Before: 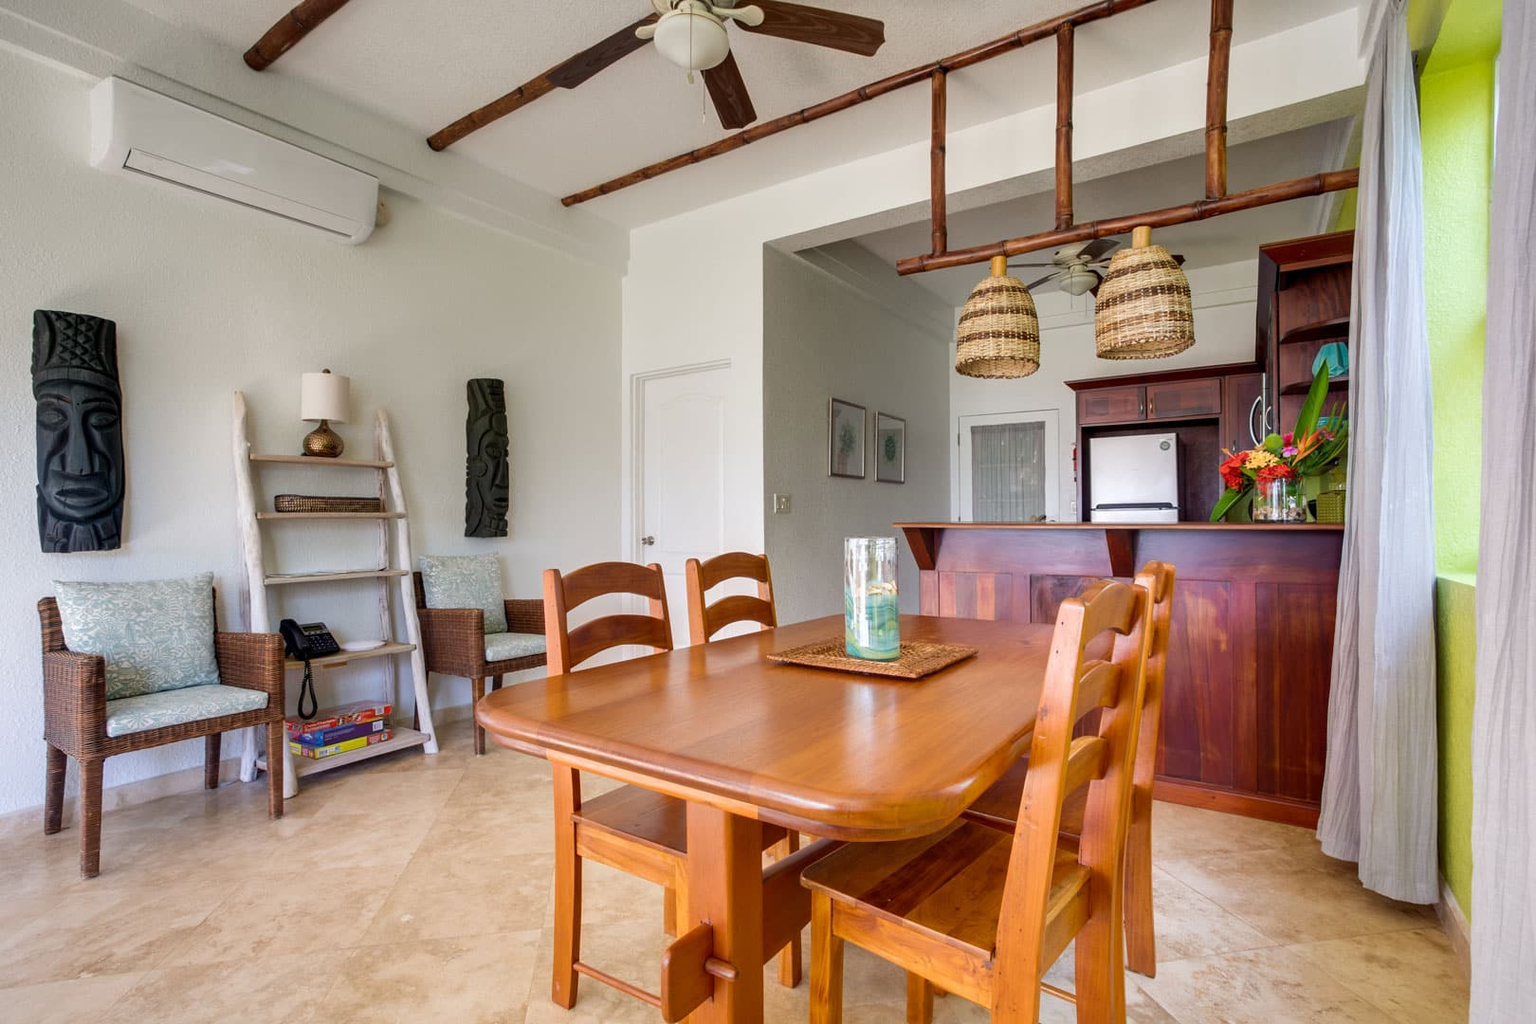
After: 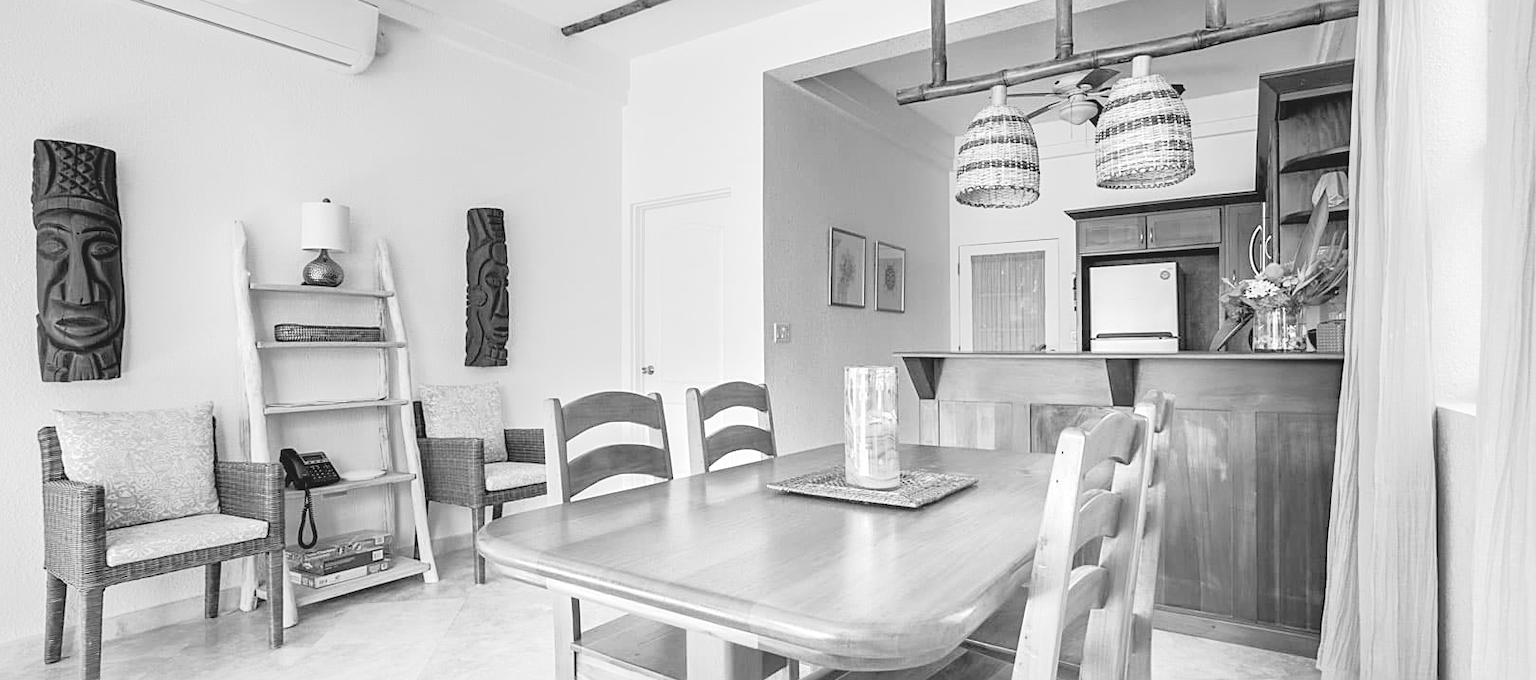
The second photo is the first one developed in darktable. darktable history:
monochrome: a 26.22, b 42.67, size 0.8
crop: top 16.727%, bottom 16.727%
sharpen: on, module defaults
tone curve: curves: ch0 [(0, 0.021) (0.049, 0.044) (0.152, 0.14) (0.328, 0.377) (0.473, 0.543) (0.641, 0.705) (0.85, 0.894) (1, 0.969)]; ch1 [(0, 0) (0.302, 0.331) (0.427, 0.433) (0.472, 0.47) (0.502, 0.503) (0.527, 0.521) (0.564, 0.58) (0.614, 0.626) (0.677, 0.701) (0.859, 0.885) (1, 1)]; ch2 [(0, 0) (0.33, 0.301) (0.447, 0.44) (0.487, 0.496) (0.502, 0.516) (0.535, 0.563) (0.565, 0.593) (0.618, 0.628) (1, 1)], color space Lab, independent channels, preserve colors none
exposure: exposure 1.25 EV, compensate exposure bias true, compensate highlight preservation false
color balance rgb: linear chroma grading › global chroma 8.12%, perceptual saturation grading › global saturation 9.07%, perceptual saturation grading › highlights -13.84%, perceptual saturation grading › mid-tones 14.88%, perceptual saturation grading › shadows 22.8%, perceptual brilliance grading › highlights 2.61%, global vibrance 12.07%
contrast brightness saturation: contrast -0.26, saturation -0.43
